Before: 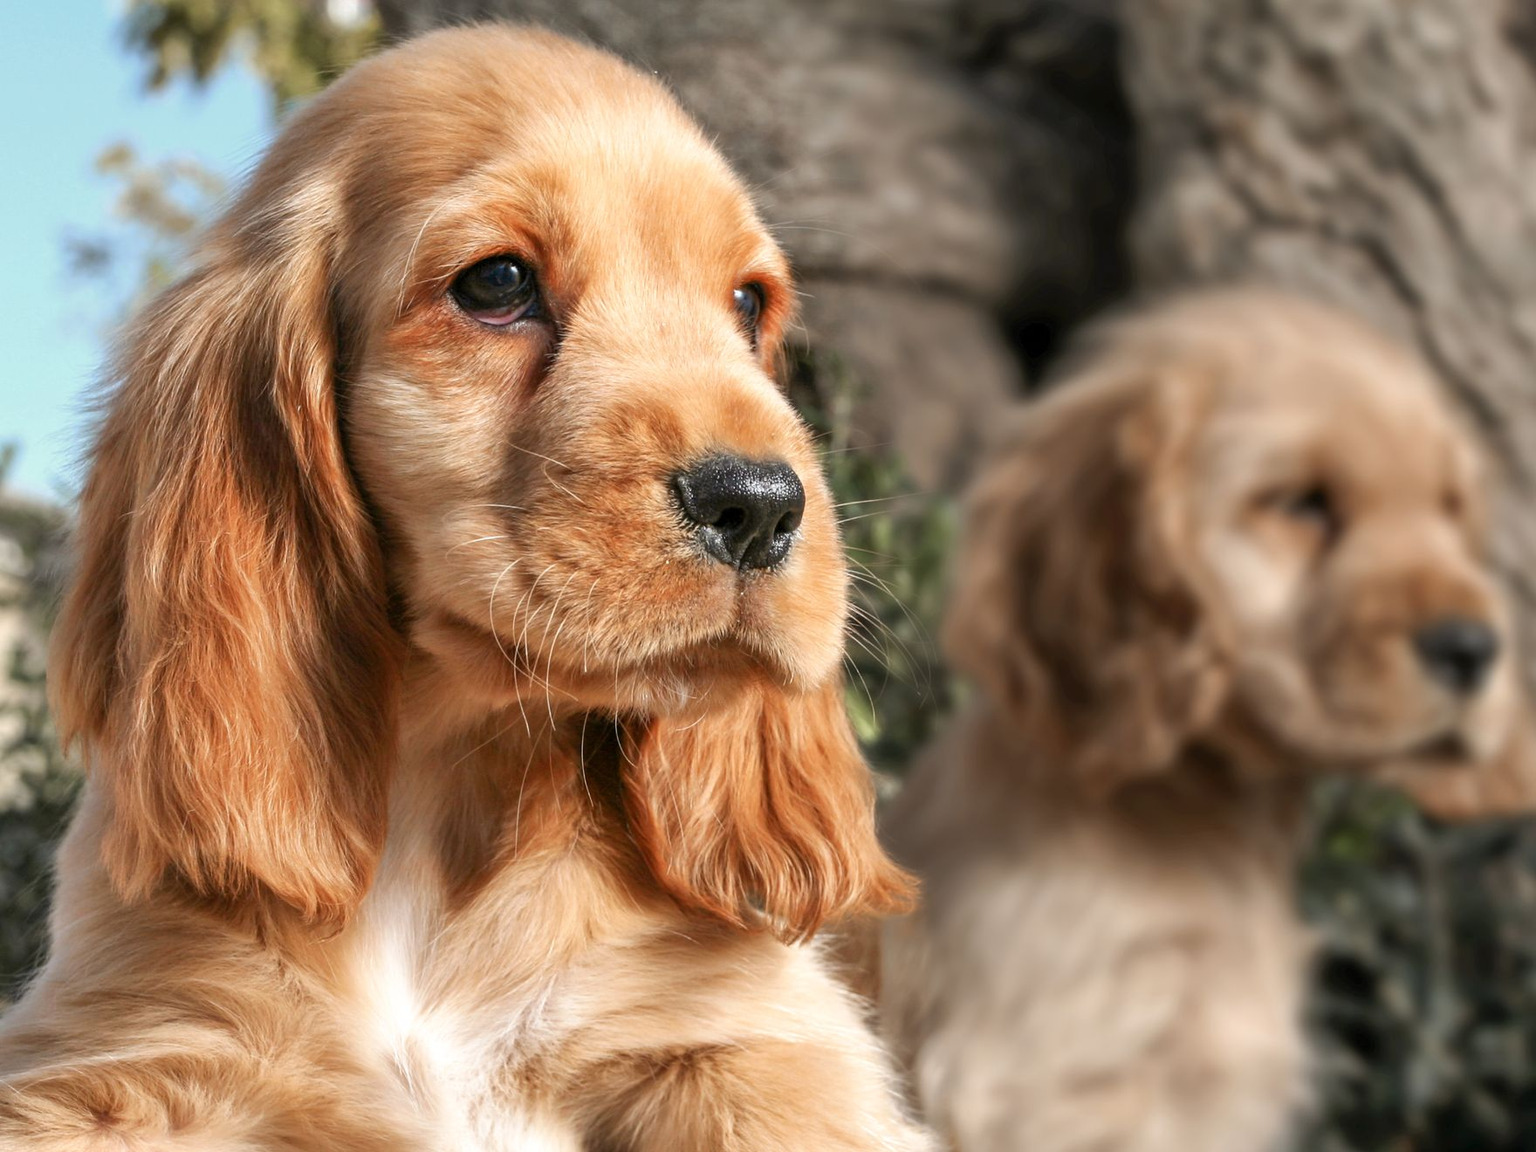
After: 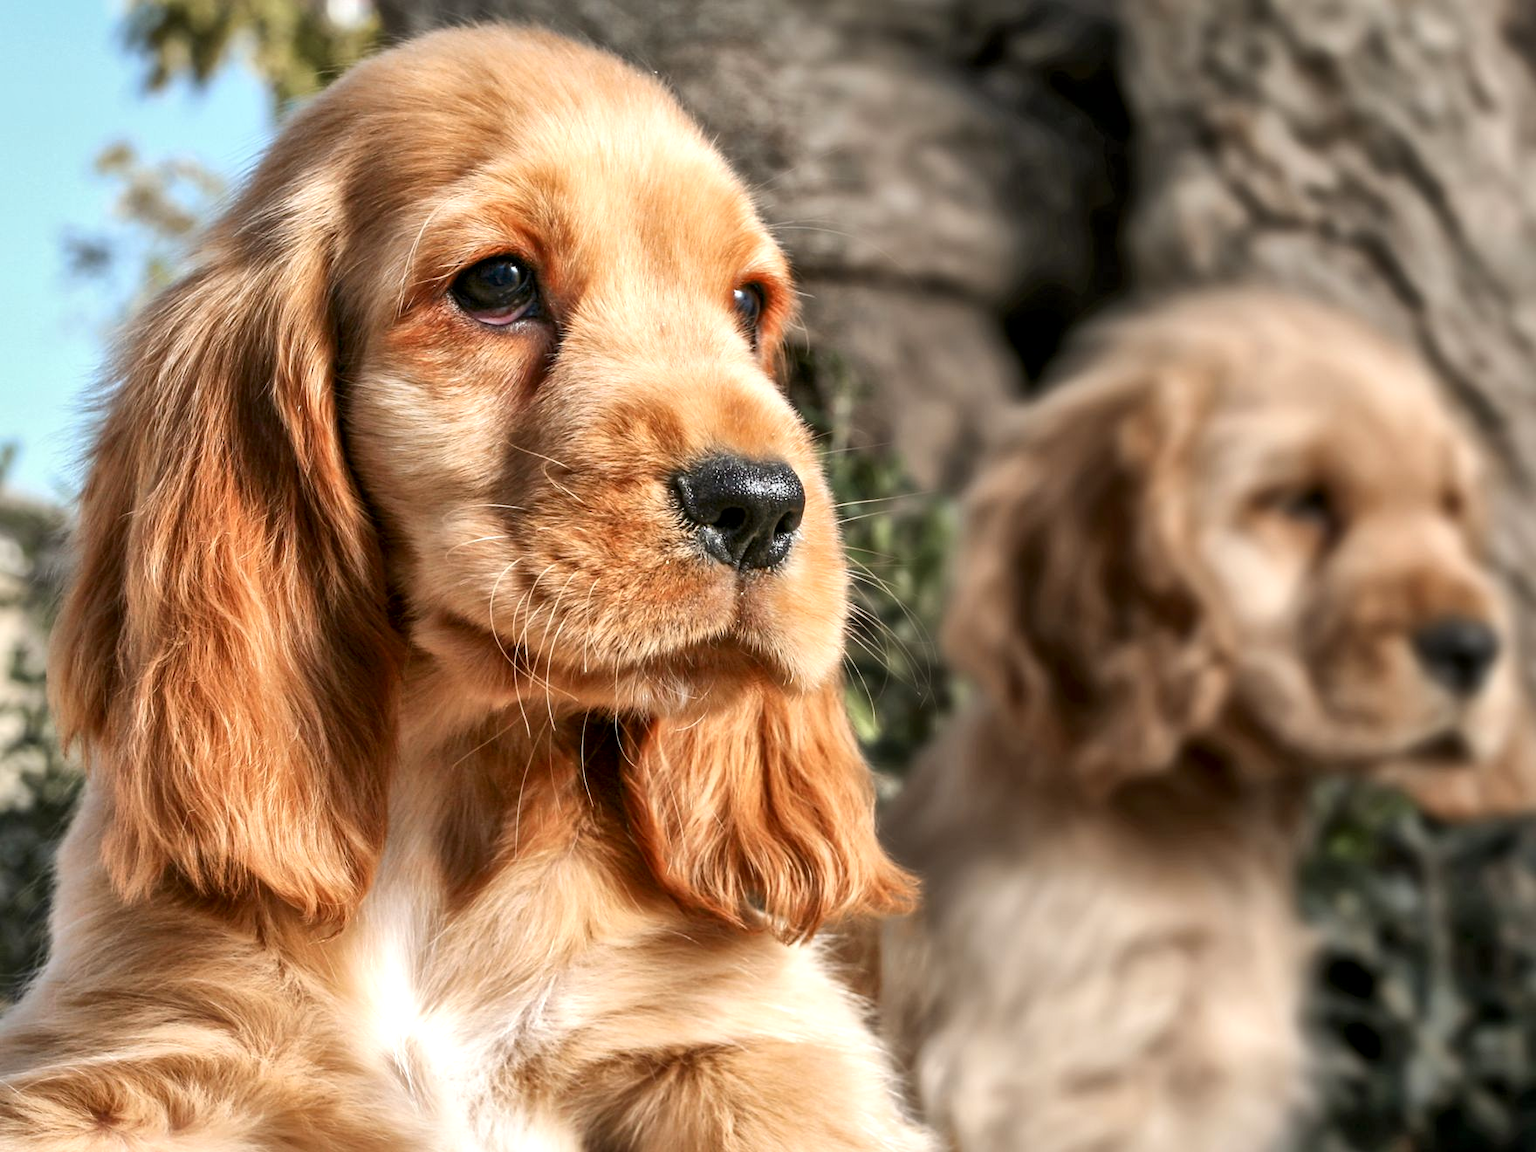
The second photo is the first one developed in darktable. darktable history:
contrast brightness saturation: contrast 0.1, brightness 0.03, saturation 0.09
local contrast: mode bilateral grid, contrast 20, coarseness 50, detail 161%, midtone range 0.2
